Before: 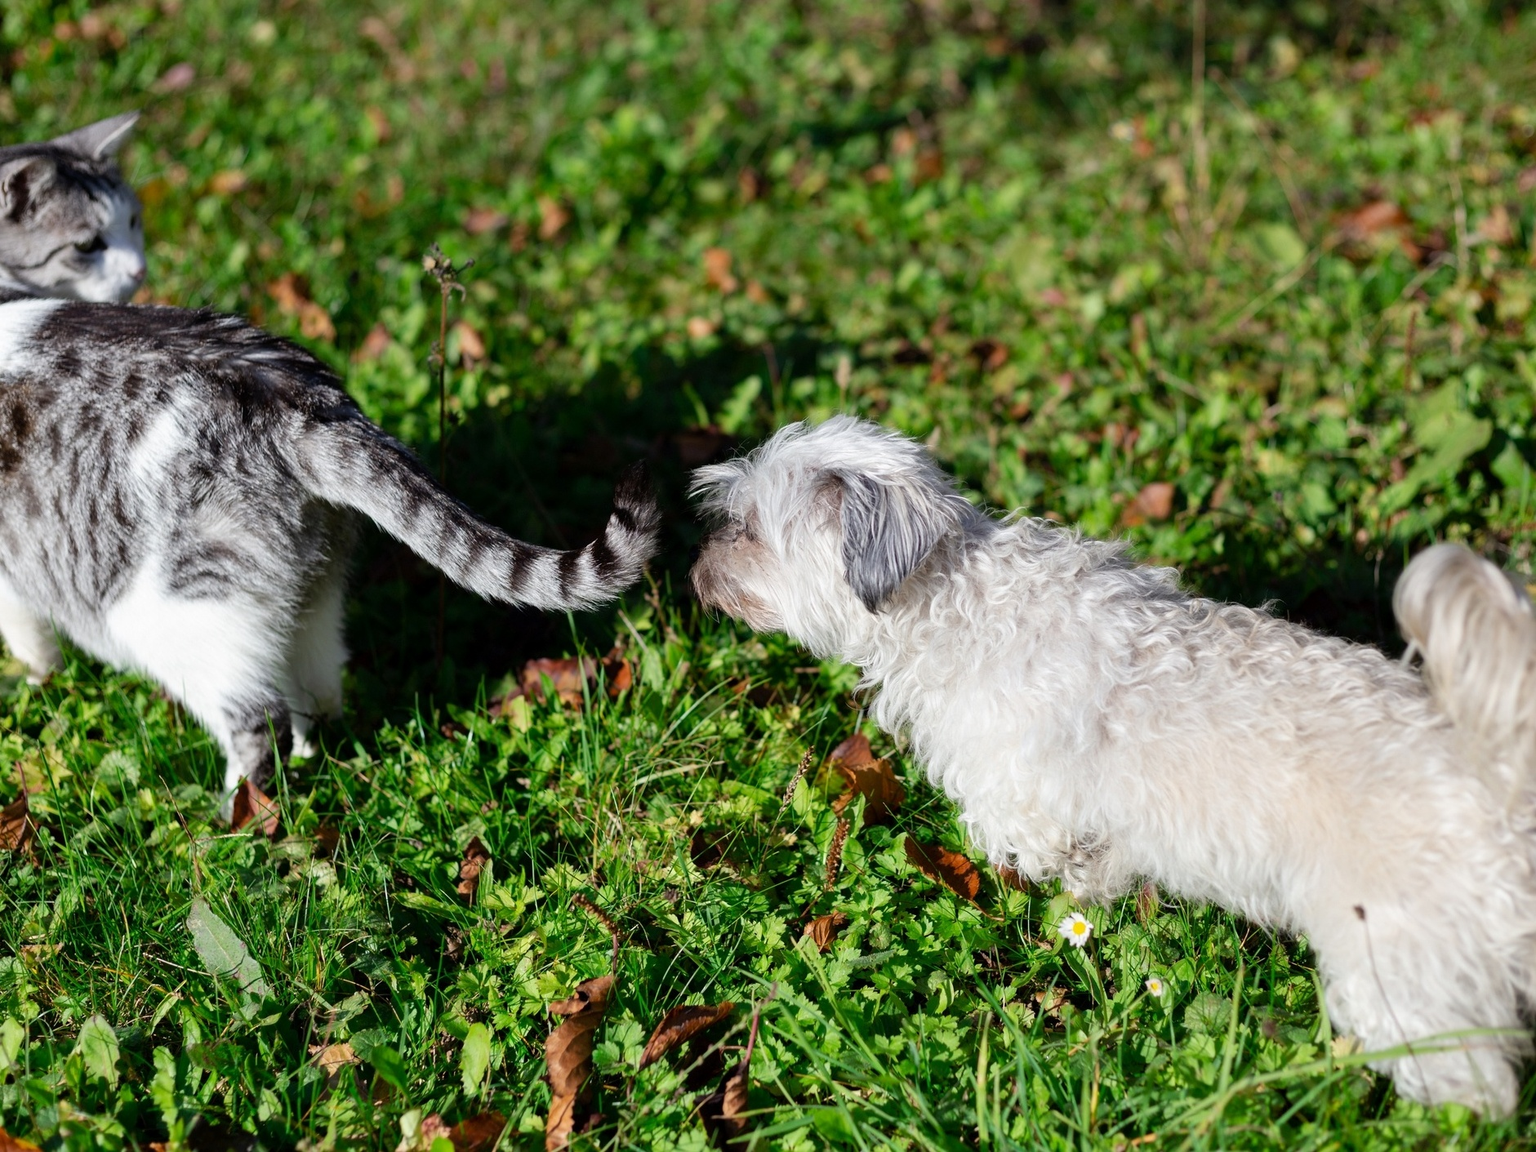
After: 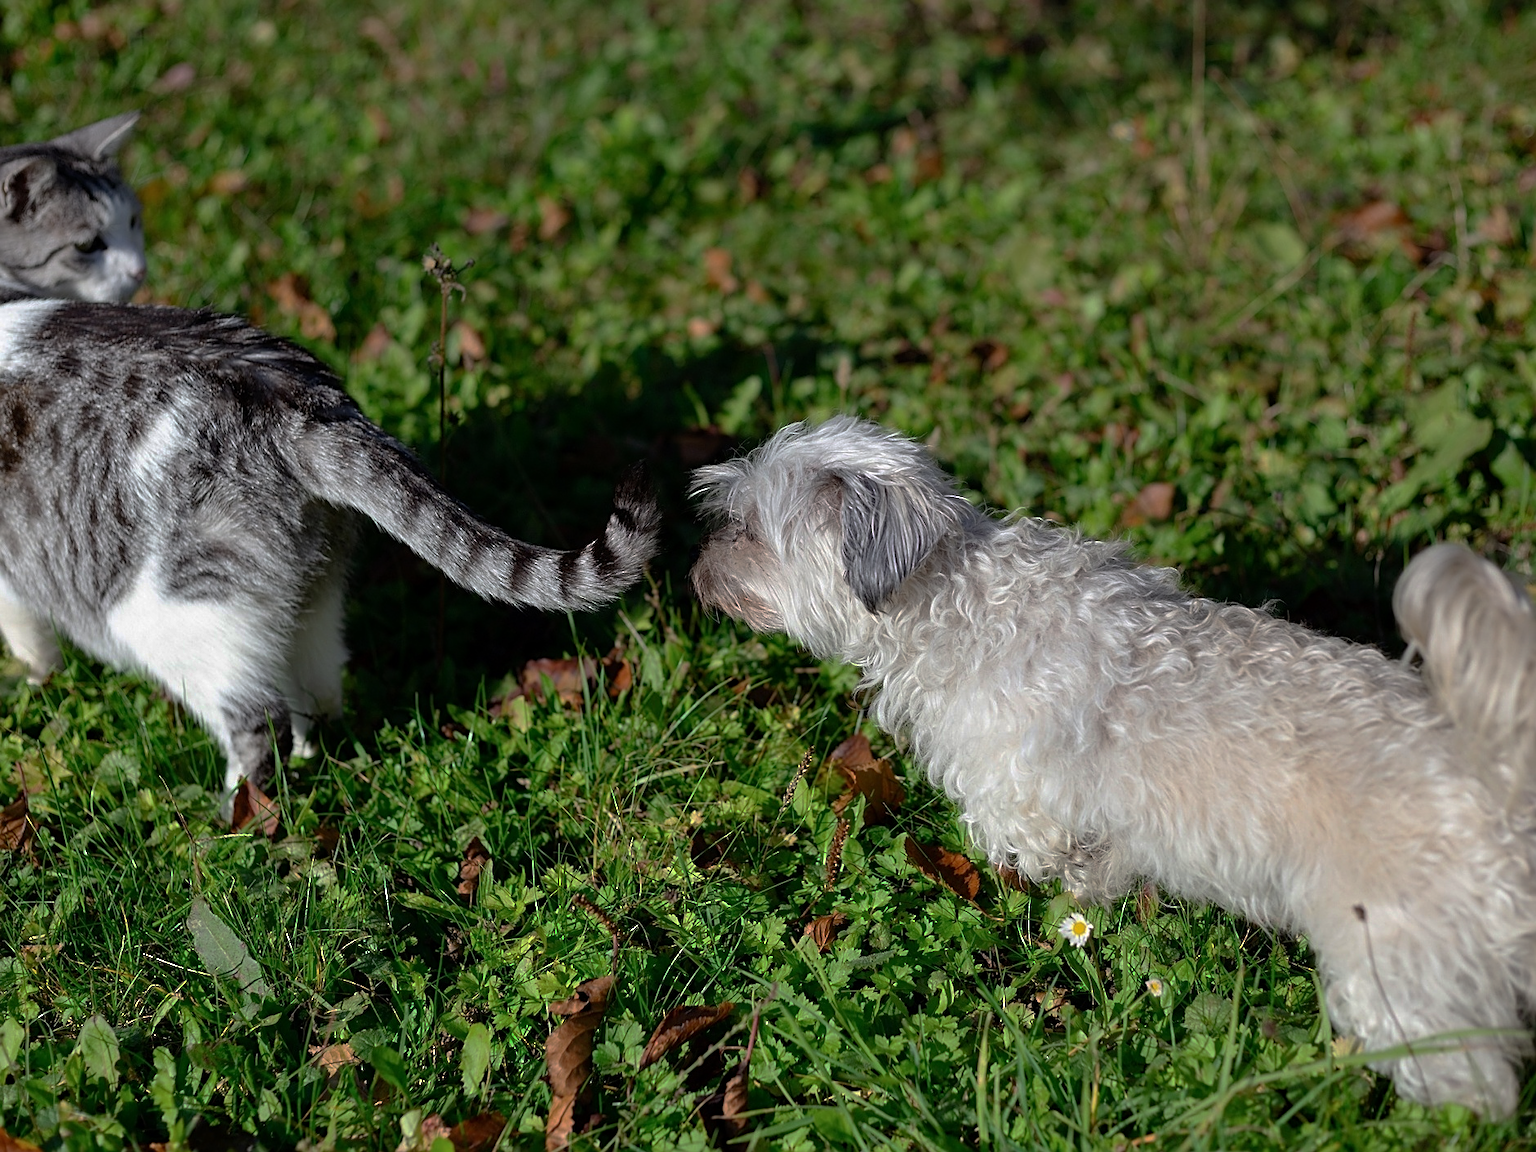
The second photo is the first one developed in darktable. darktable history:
base curve: curves: ch0 [(0, 0) (0.841, 0.609) (1, 1)], preserve colors none
sharpen: on, module defaults
